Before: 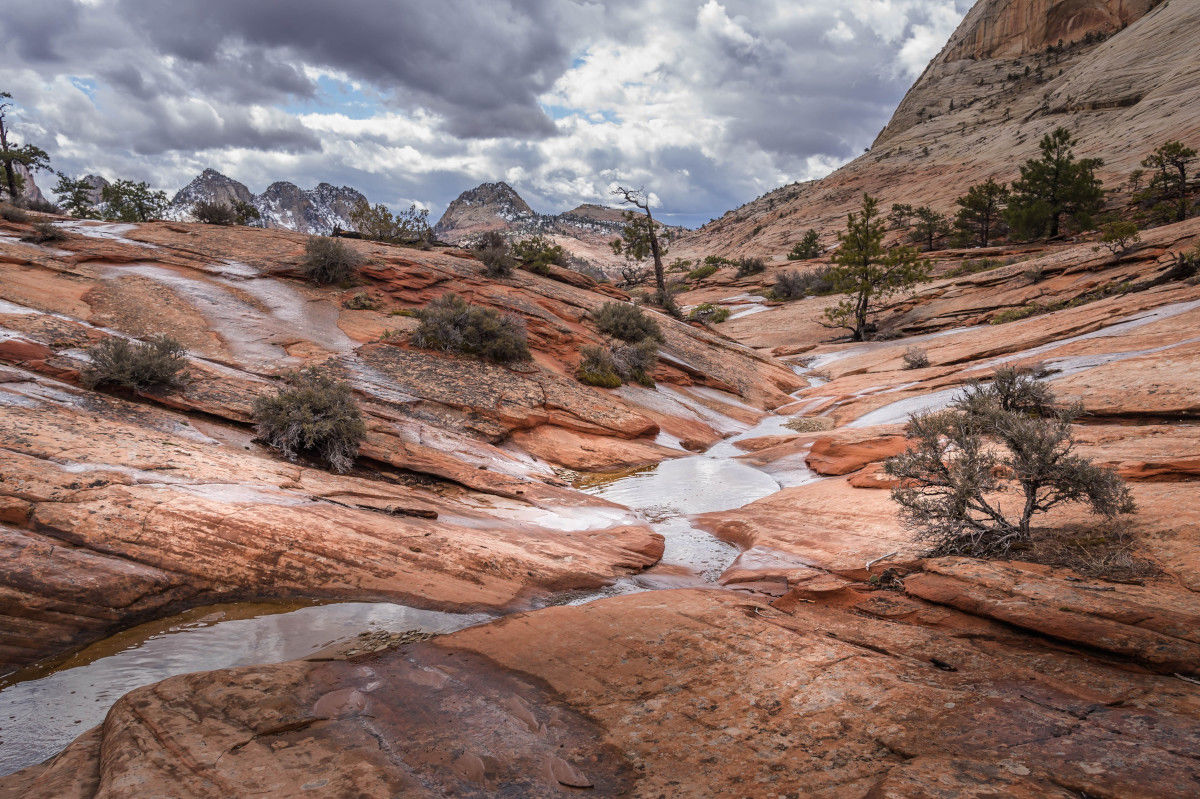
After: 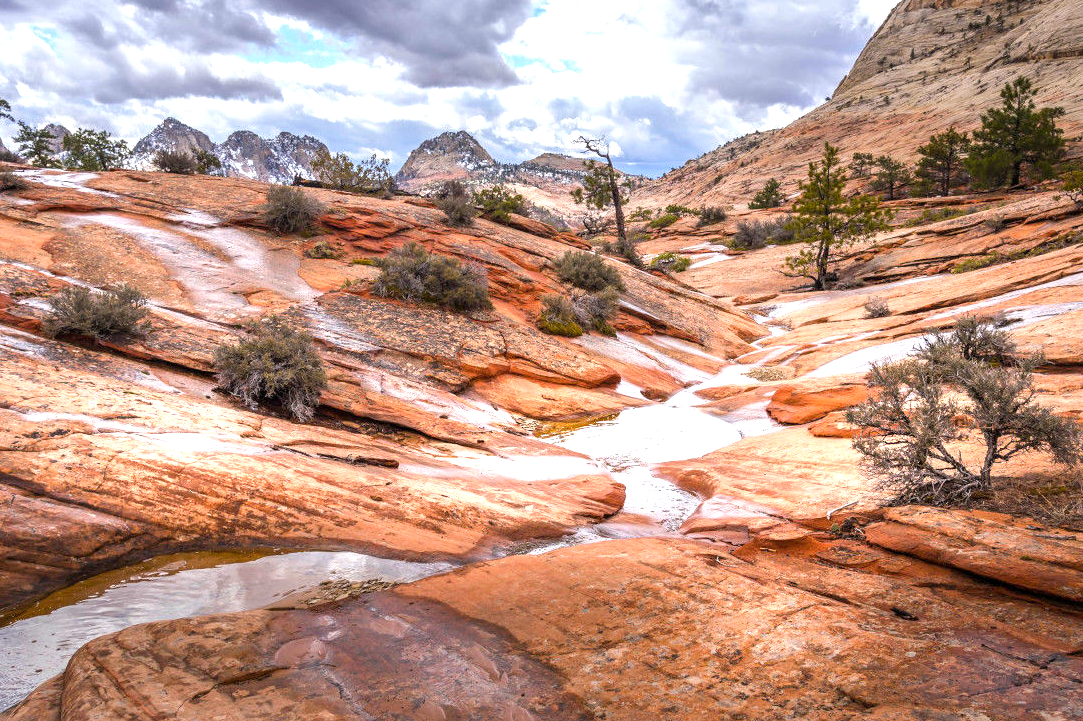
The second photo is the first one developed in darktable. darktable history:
color balance rgb: perceptual saturation grading › global saturation 30%
exposure: black level correction 0.001, exposure 0.955 EV, compensate exposure bias true, compensate highlight preservation false
crop: left 3.305%, top 6.436%, right 6.389%, bottom 3.258%
